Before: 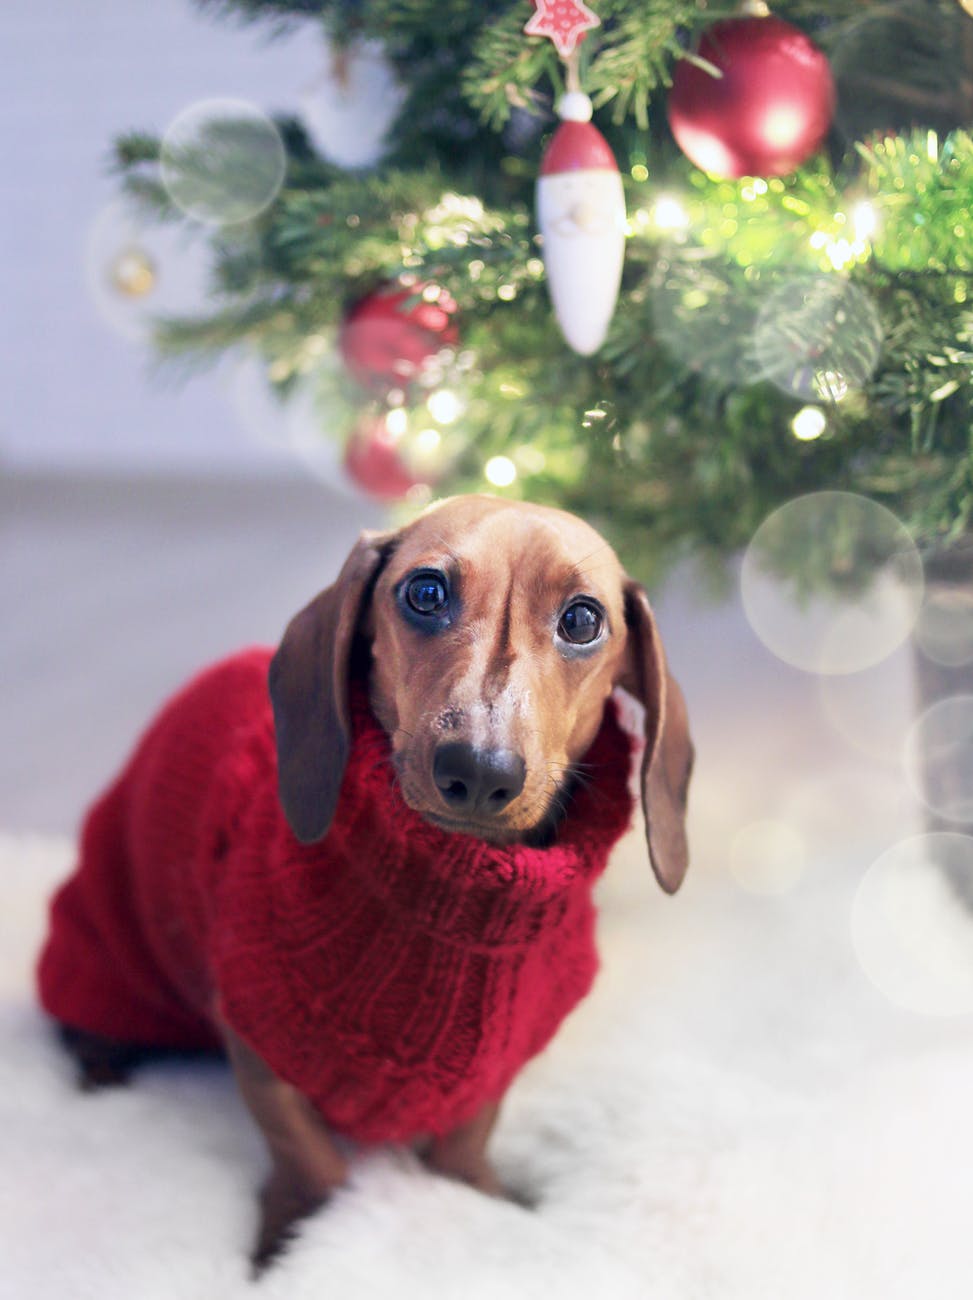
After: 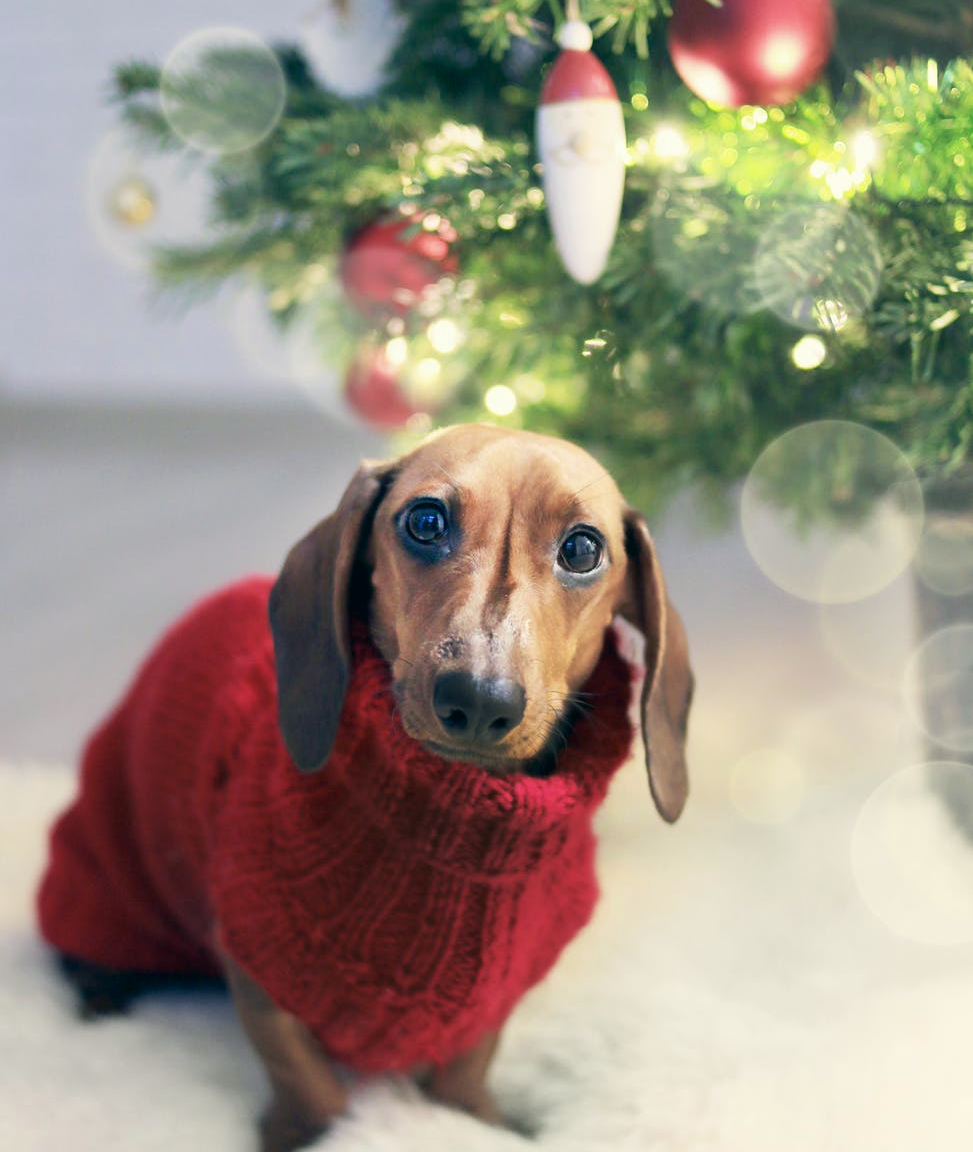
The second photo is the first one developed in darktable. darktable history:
color correction: highlights a* -0.384, highlights b* 9.51, shadows a* -9.38, shadows b* 1.17
crop and rotate: top 5.502%, bottom 5.806%
